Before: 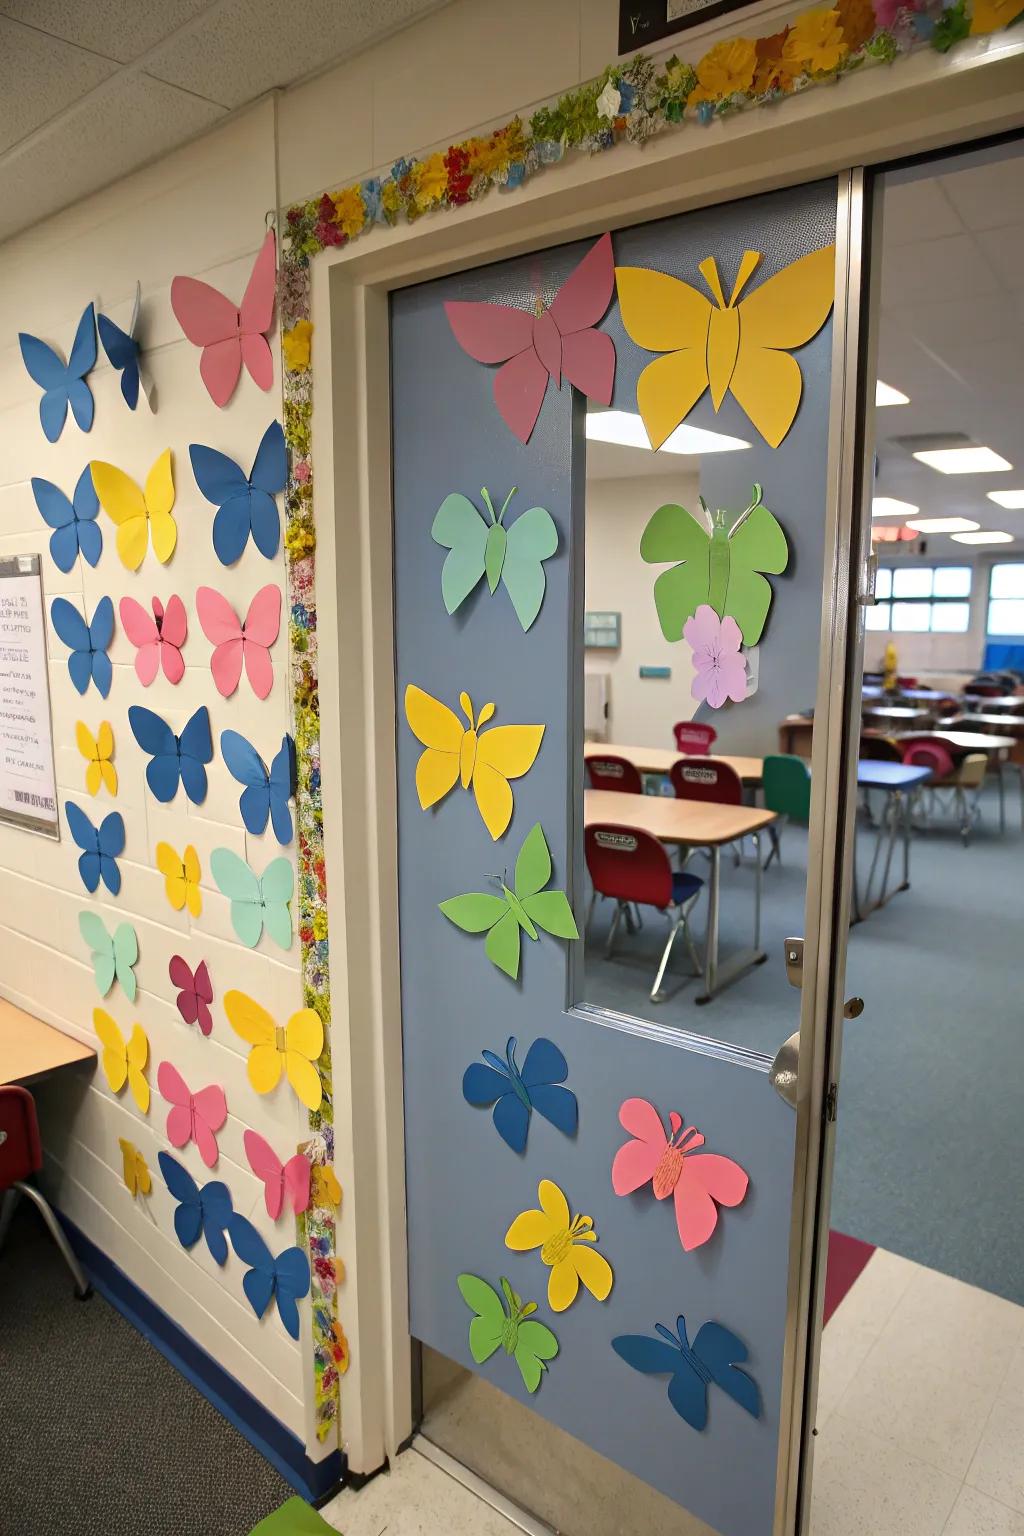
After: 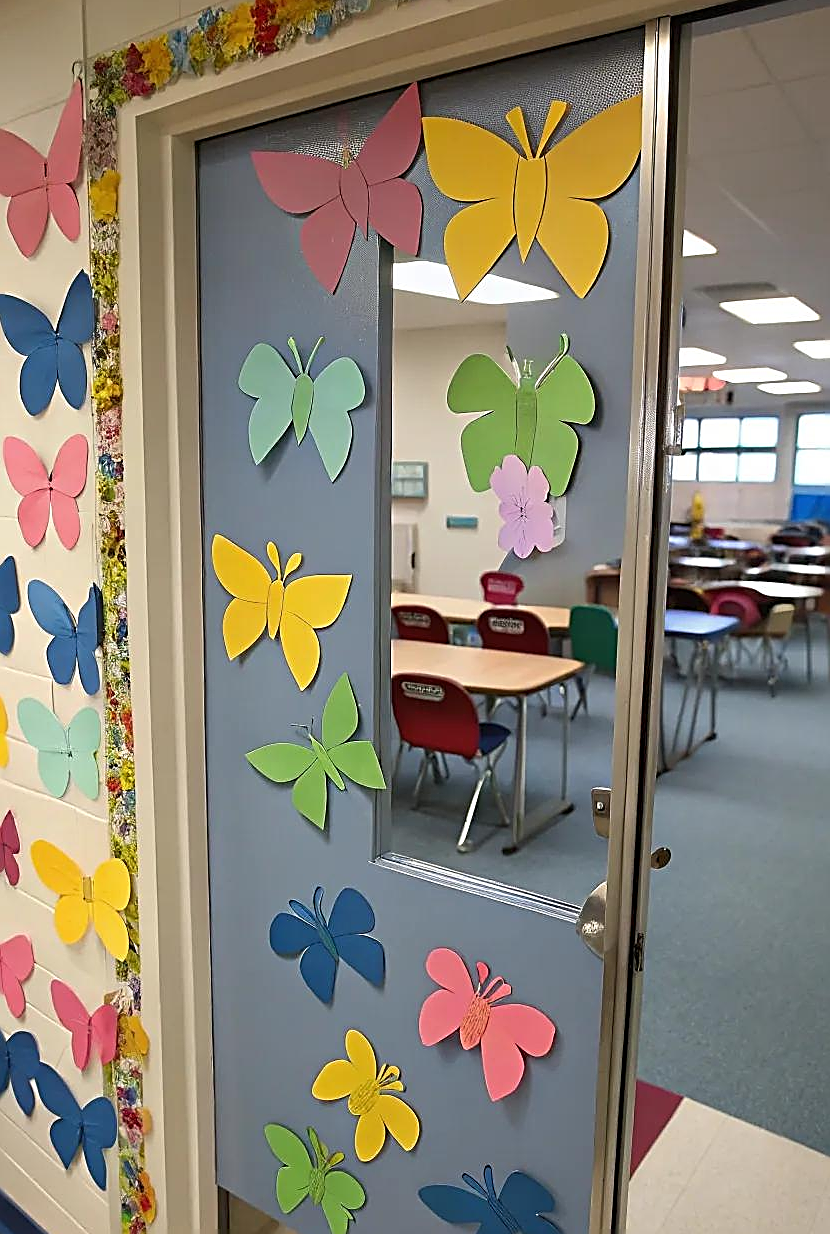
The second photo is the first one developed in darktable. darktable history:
sharpen: amount 0.991
crop: left 18.858%, top 9.821%, right 0.001%, bottom 9.794%
